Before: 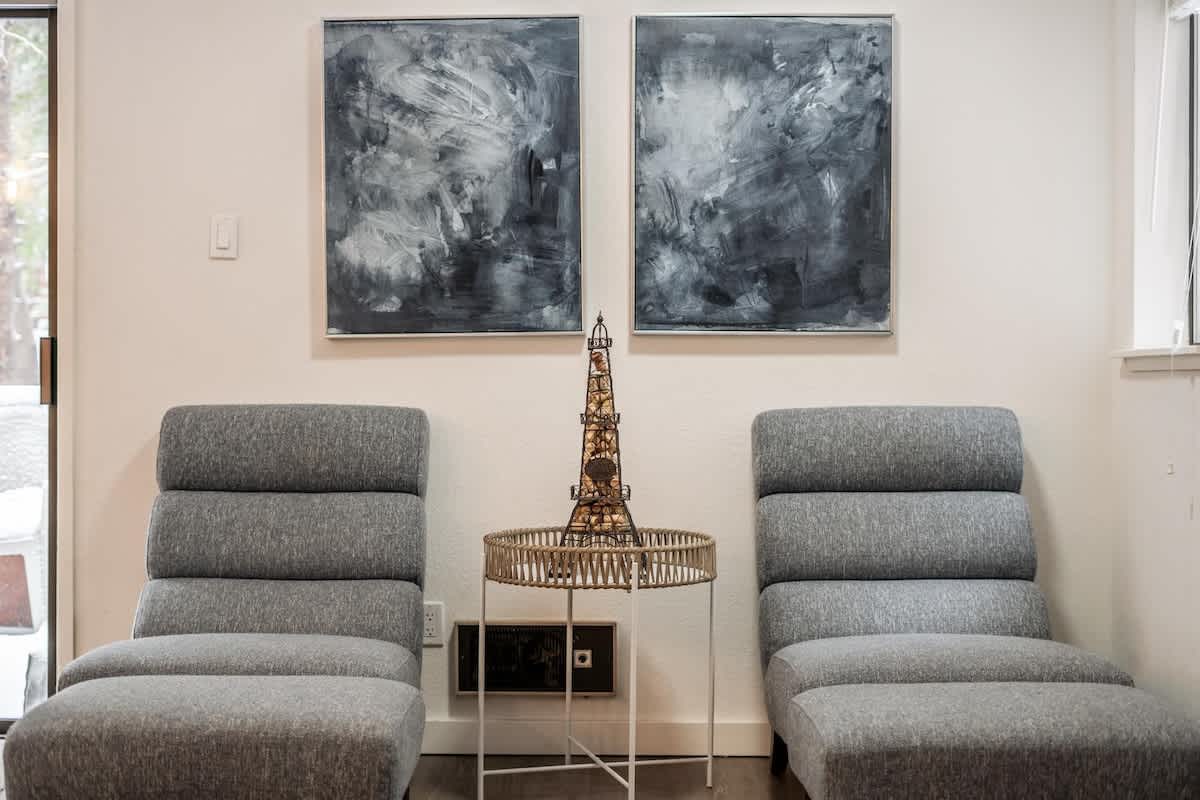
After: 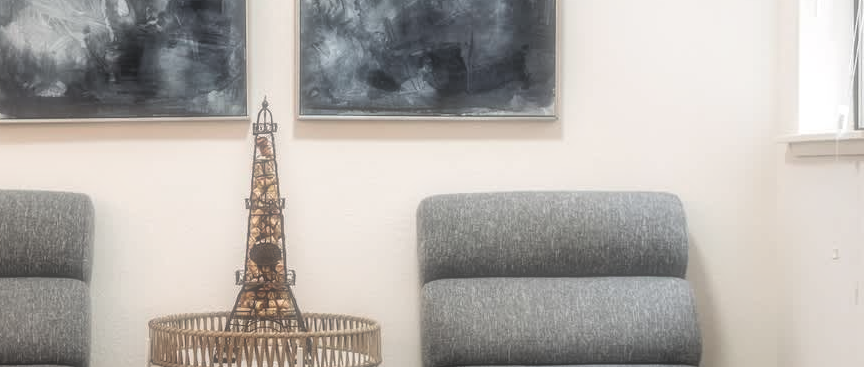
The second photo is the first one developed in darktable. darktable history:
crop and rotate: left 27.938%, top 27.046%, bottom 27.046%
rgb levels: levels [[0.01, 0.419, 0.839], [0, 0.5, 1], [0, 0.5, 1]]
soften: size 60.24%, saturation 65.46%, brightness 0.506 EV, mix 25.7%
